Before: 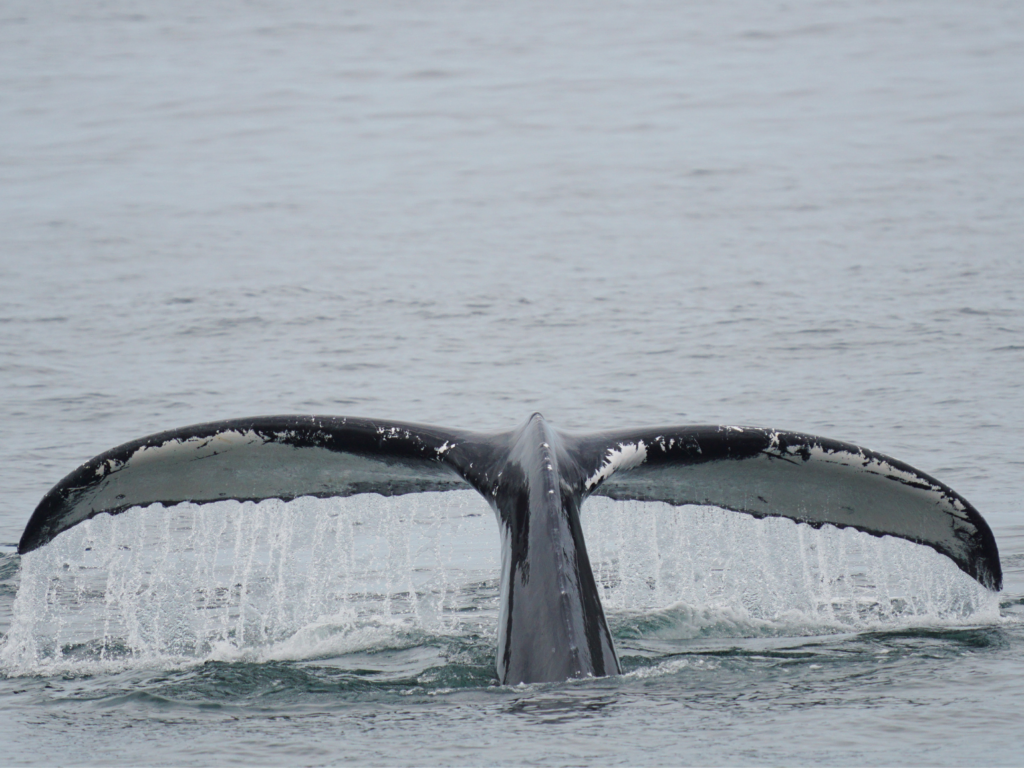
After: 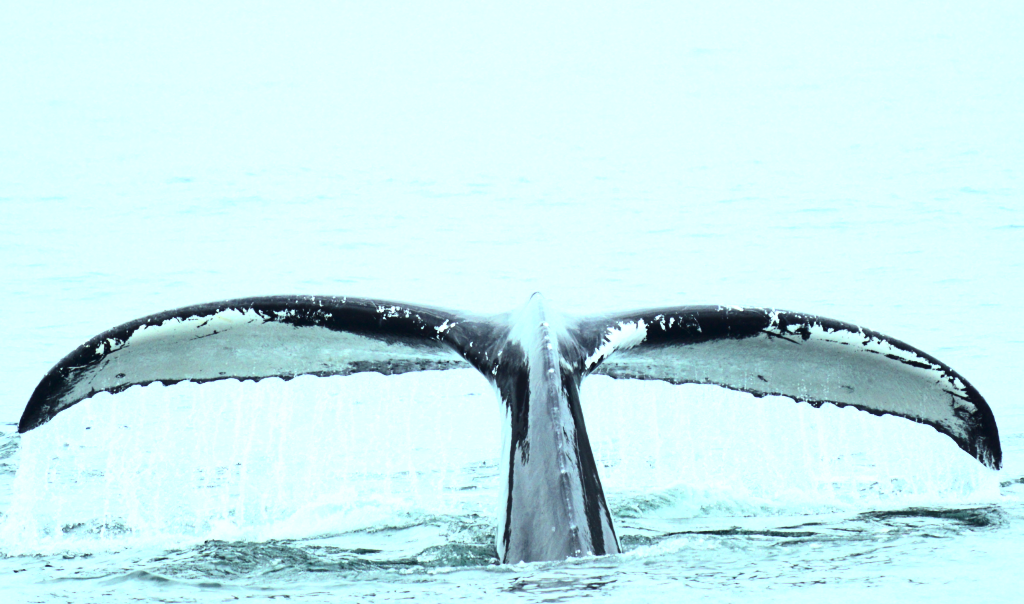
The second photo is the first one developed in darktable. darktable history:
exposure: black level correction 0.001, exposure 1.129 EV, compensate exposure bias true, compensate highlight preservation false
color balance: mode lift, gamma, gain (sRGB), lift [0.997, 0.979, 1.021, 1.011], gamma [1, 1.084, 0.916, 0.998], gain [1, 0.87, 1.13, 1.101], contrast 4.55%, contrast fulcrum 38.24%, output saturation 104.09%
crop and rotate: top 15.774%, bottom 5.506%
contrast brightness saturation: contrast 0.22
tone equalizer: -8 EV -0.417 EV, -7 EV -0.389 EV, -6 EV -0.333 EV, -5 EV -0.222 EV, -3 EV 0.222 EV, -2 EV 0.333 EV, -1 EV 0.389 EV, +0 EV 0.417 EV, edges refinement/feathering 500, mask exposure compensation -1.25 EV, preserve details no
